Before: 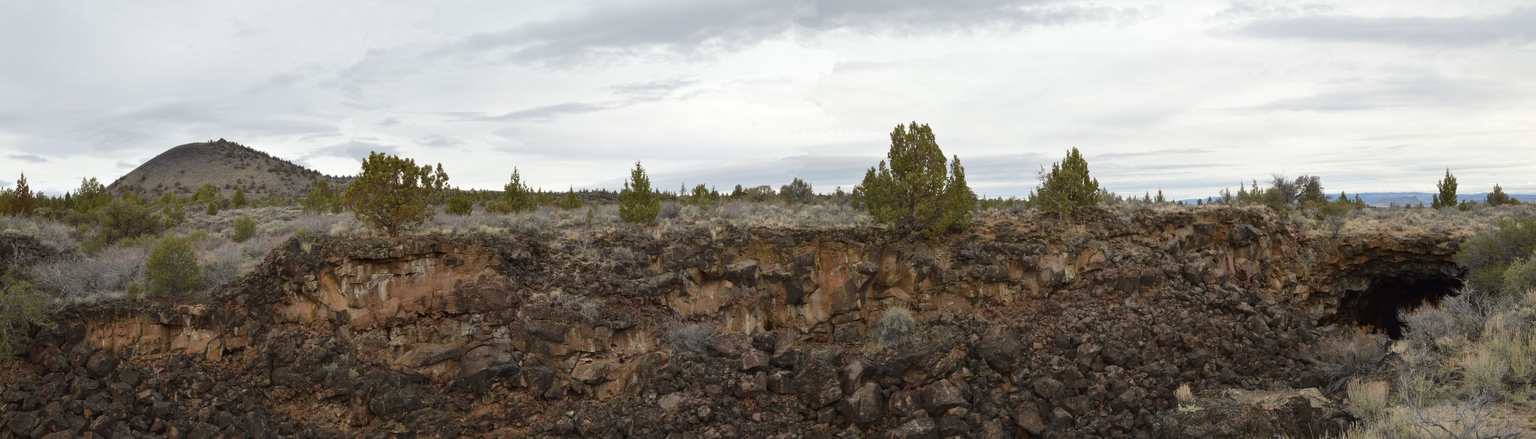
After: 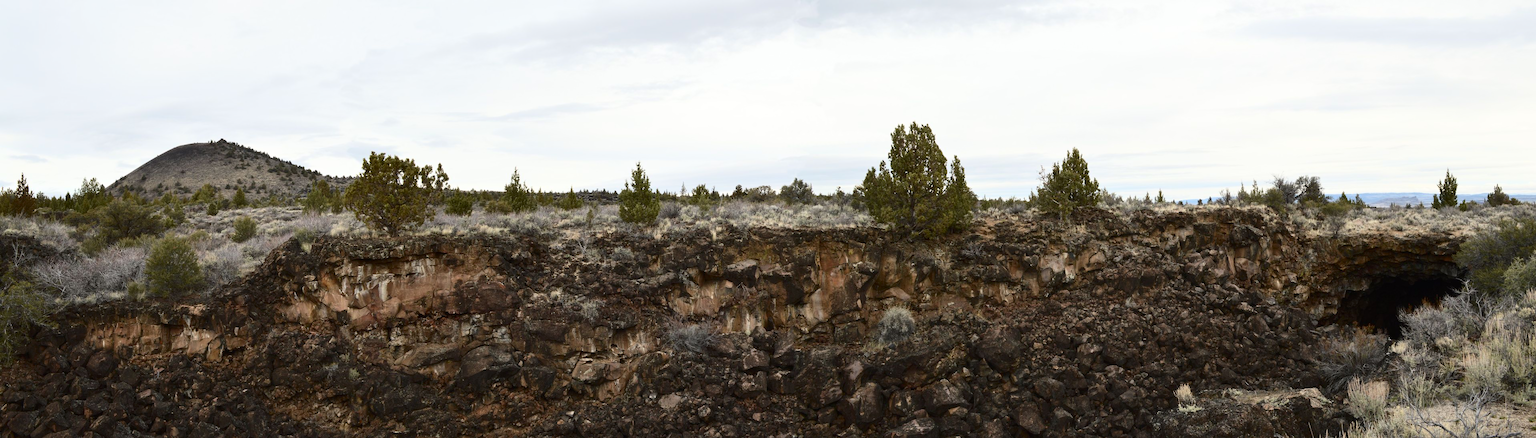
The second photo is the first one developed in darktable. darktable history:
contrast brightness saturation: contrast 0.374, brightness 0.104
